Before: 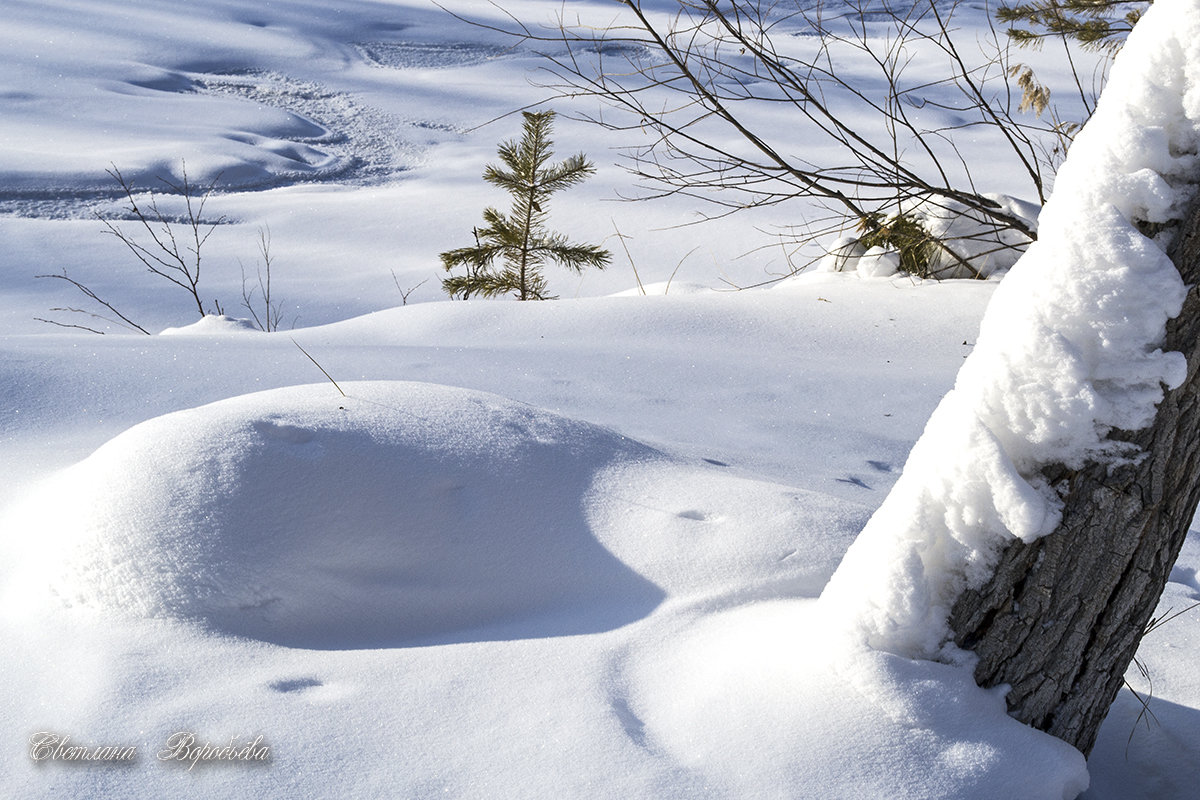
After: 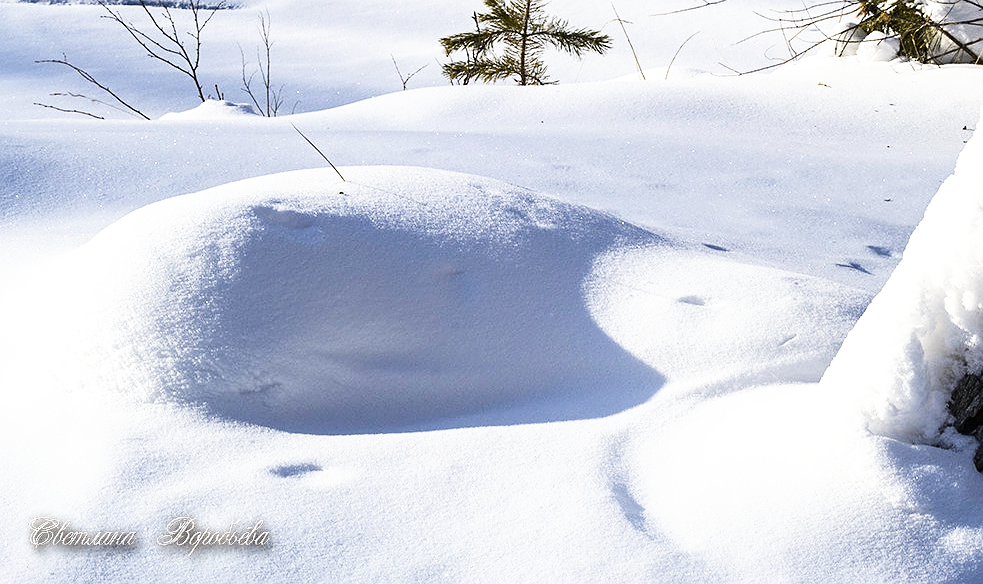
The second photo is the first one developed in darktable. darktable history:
sharpen: radius 0.973, amount 0.606
tone curve: curves: ch0 [(0, 0) (0.003, 0.016) (0.011, 0.016) (0.025, 0.016) (0.044, 0.017) (0.069, 0.026) (0.1, 0.044) (0.136, 0.074) (0.177, 0.121) (0.224, 0.183) (0.277, 0.248) (0.335, 0.326) (0.399, 0.413) (0.468, 0.511) (0.543, 0.612) (0.623, 0.717) (0.709, 0.818) (0.801, 0.911) (0.898, 0.979) (1, 1)], preserve colors none
tone equalizer: -8 EV 0.097 EV, smoothing diameter 24.91%, edges refinement/feathering 5.98, preserve details guided filter
crop: top 26.906%, right 18.058%
